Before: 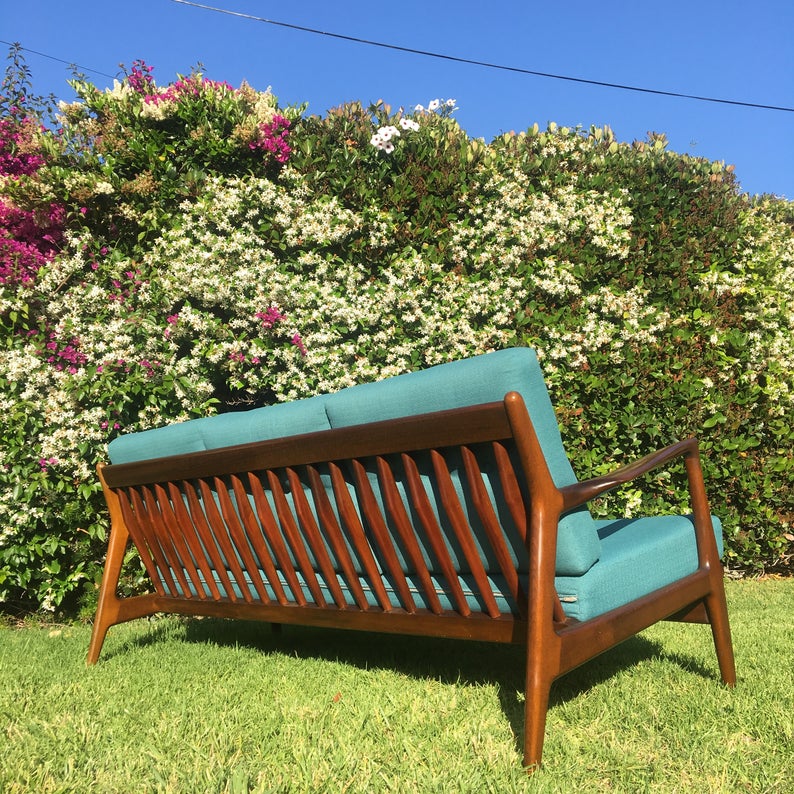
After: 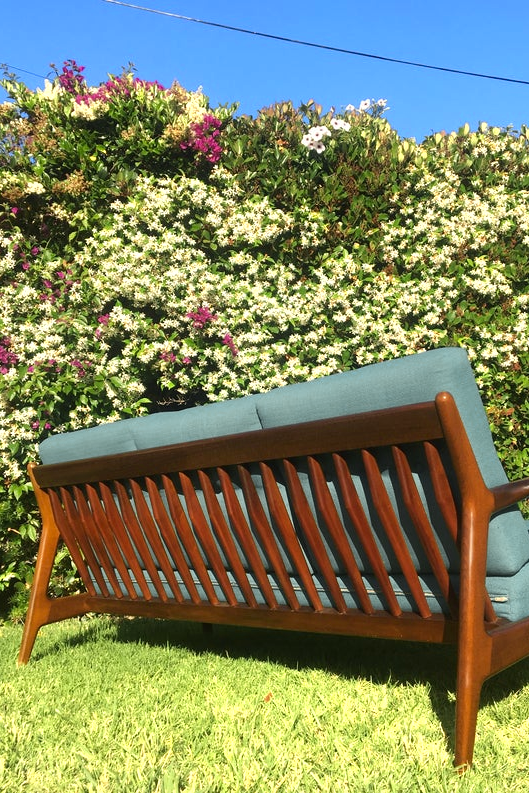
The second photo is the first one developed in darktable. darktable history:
crop and rotate: left 8.786%, right 24.548%
color zones: curves: ch0 [(0, 0.485) (0.178, 0.476) (0.261, 0.623) (0.411, 0.403) (0.708, 0.603) (0.934, 0.412)]; ch1 [(0.003, 0.485) (0.149, 0.496) (0.229, 0.584) (0.326, 0.551) (0.484, 0.262) (0.757, 0.643)]
white balance: red 1.009, blue 0.985
